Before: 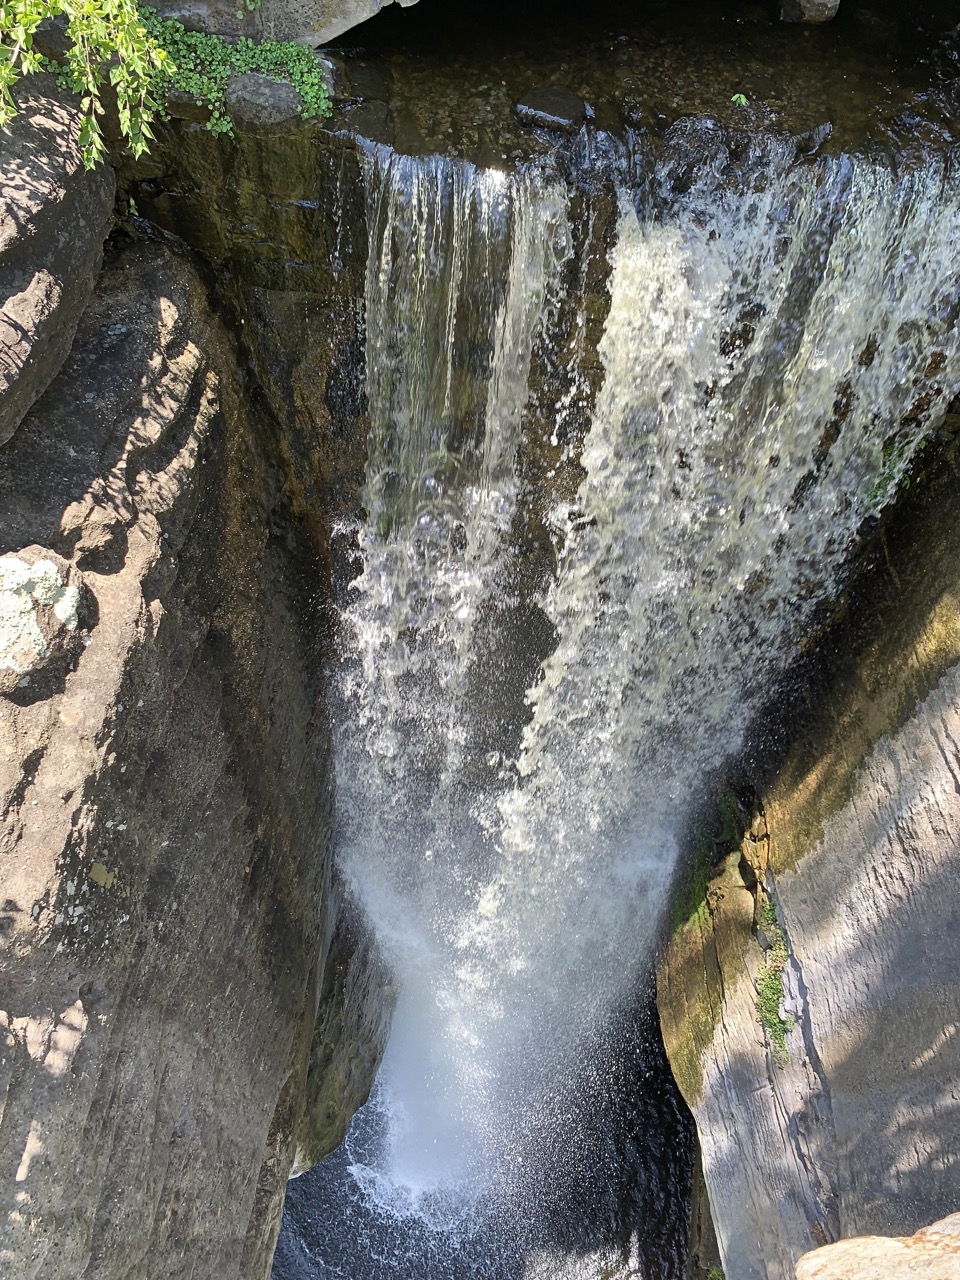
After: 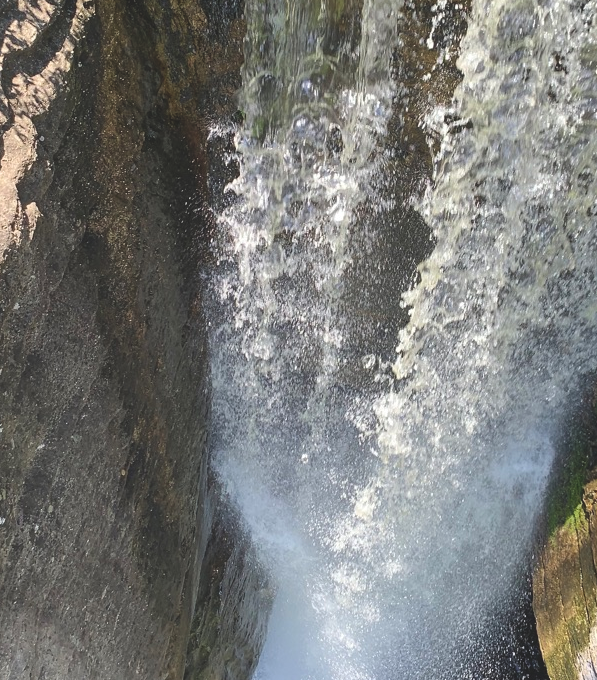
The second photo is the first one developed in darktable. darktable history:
exposure: black level correction -0.016, compensate exposure bias true, compensate highlight preservation false
crop: left 13.01%, top 31.066%, right 24.739%, bottom 15.736%
